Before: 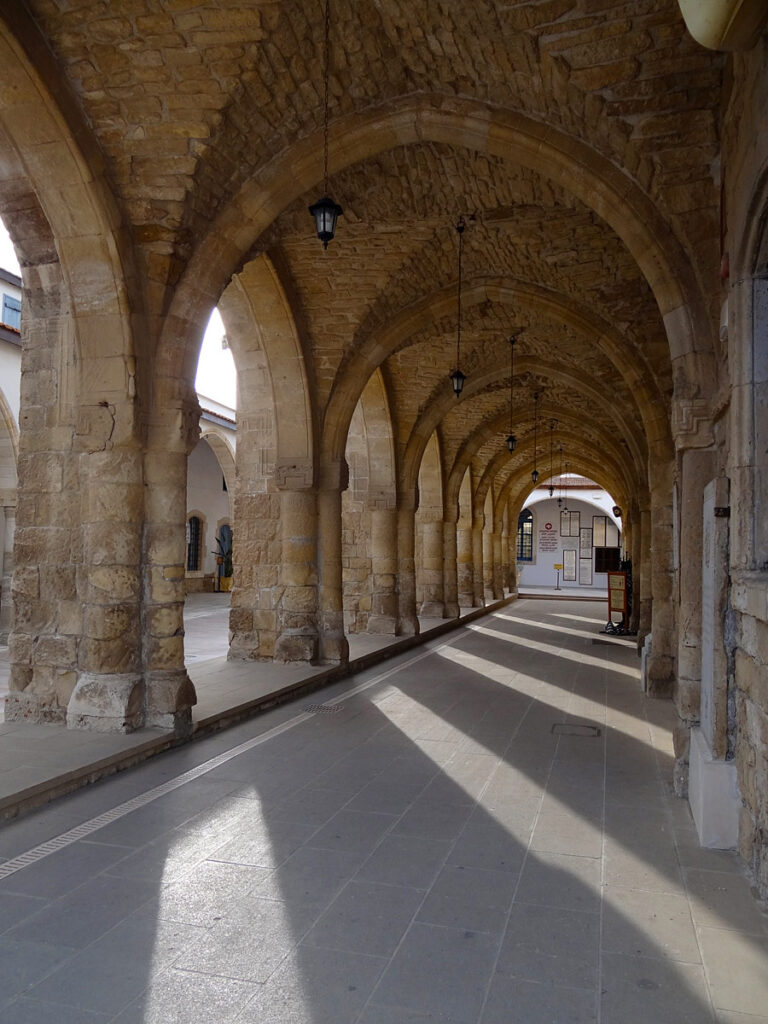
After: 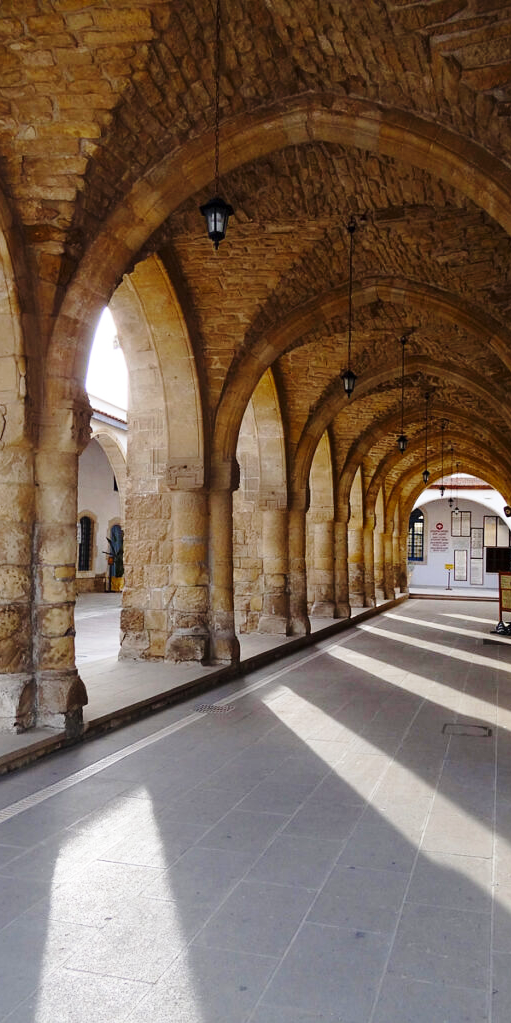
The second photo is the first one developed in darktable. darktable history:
base curve: curves: ch0 [(0, 0) (0.028, 0.03) (0.121, 0.232) (0.46, 0.748) (0.859, 0.968) (1, 1)], preserve colors none
crop and rotate: left 14.292%, right 19.041%
